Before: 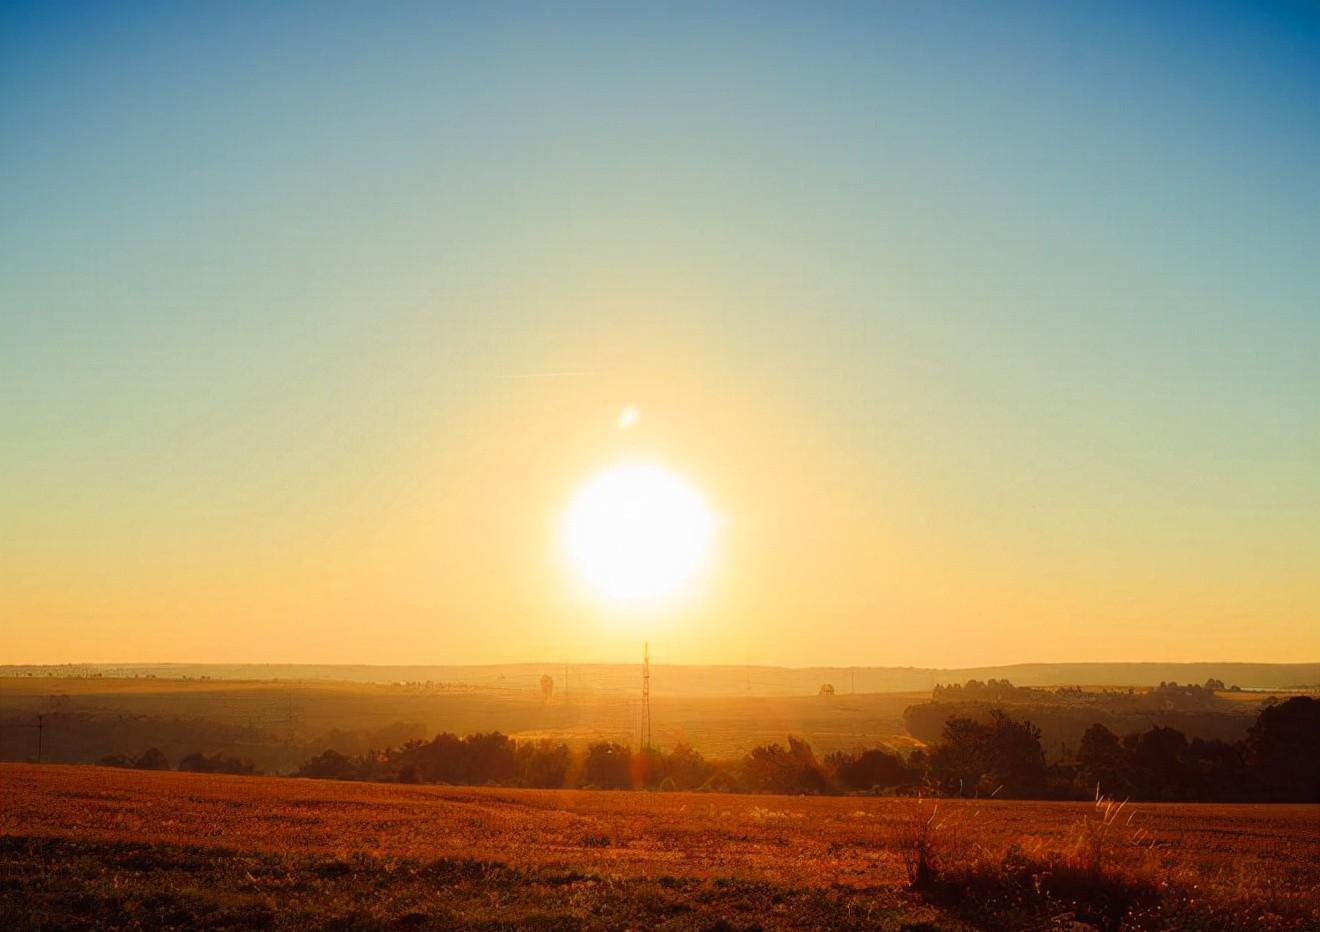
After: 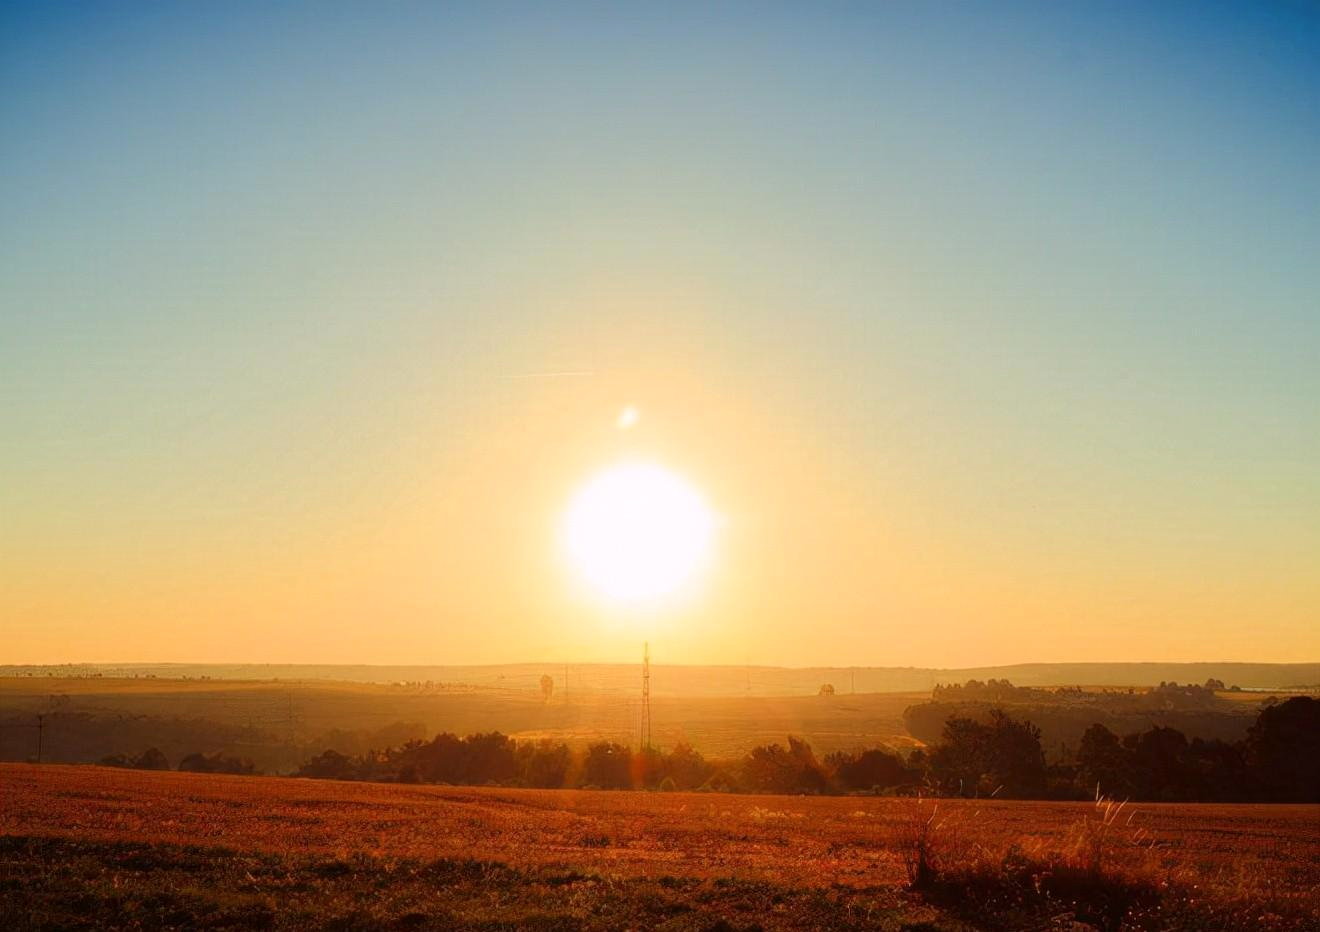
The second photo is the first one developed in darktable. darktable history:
color correction: highlights a* 3.14, highlights b* -1.1, shadows a* -0.064, shadows b* 1.79, saturation 0.978
